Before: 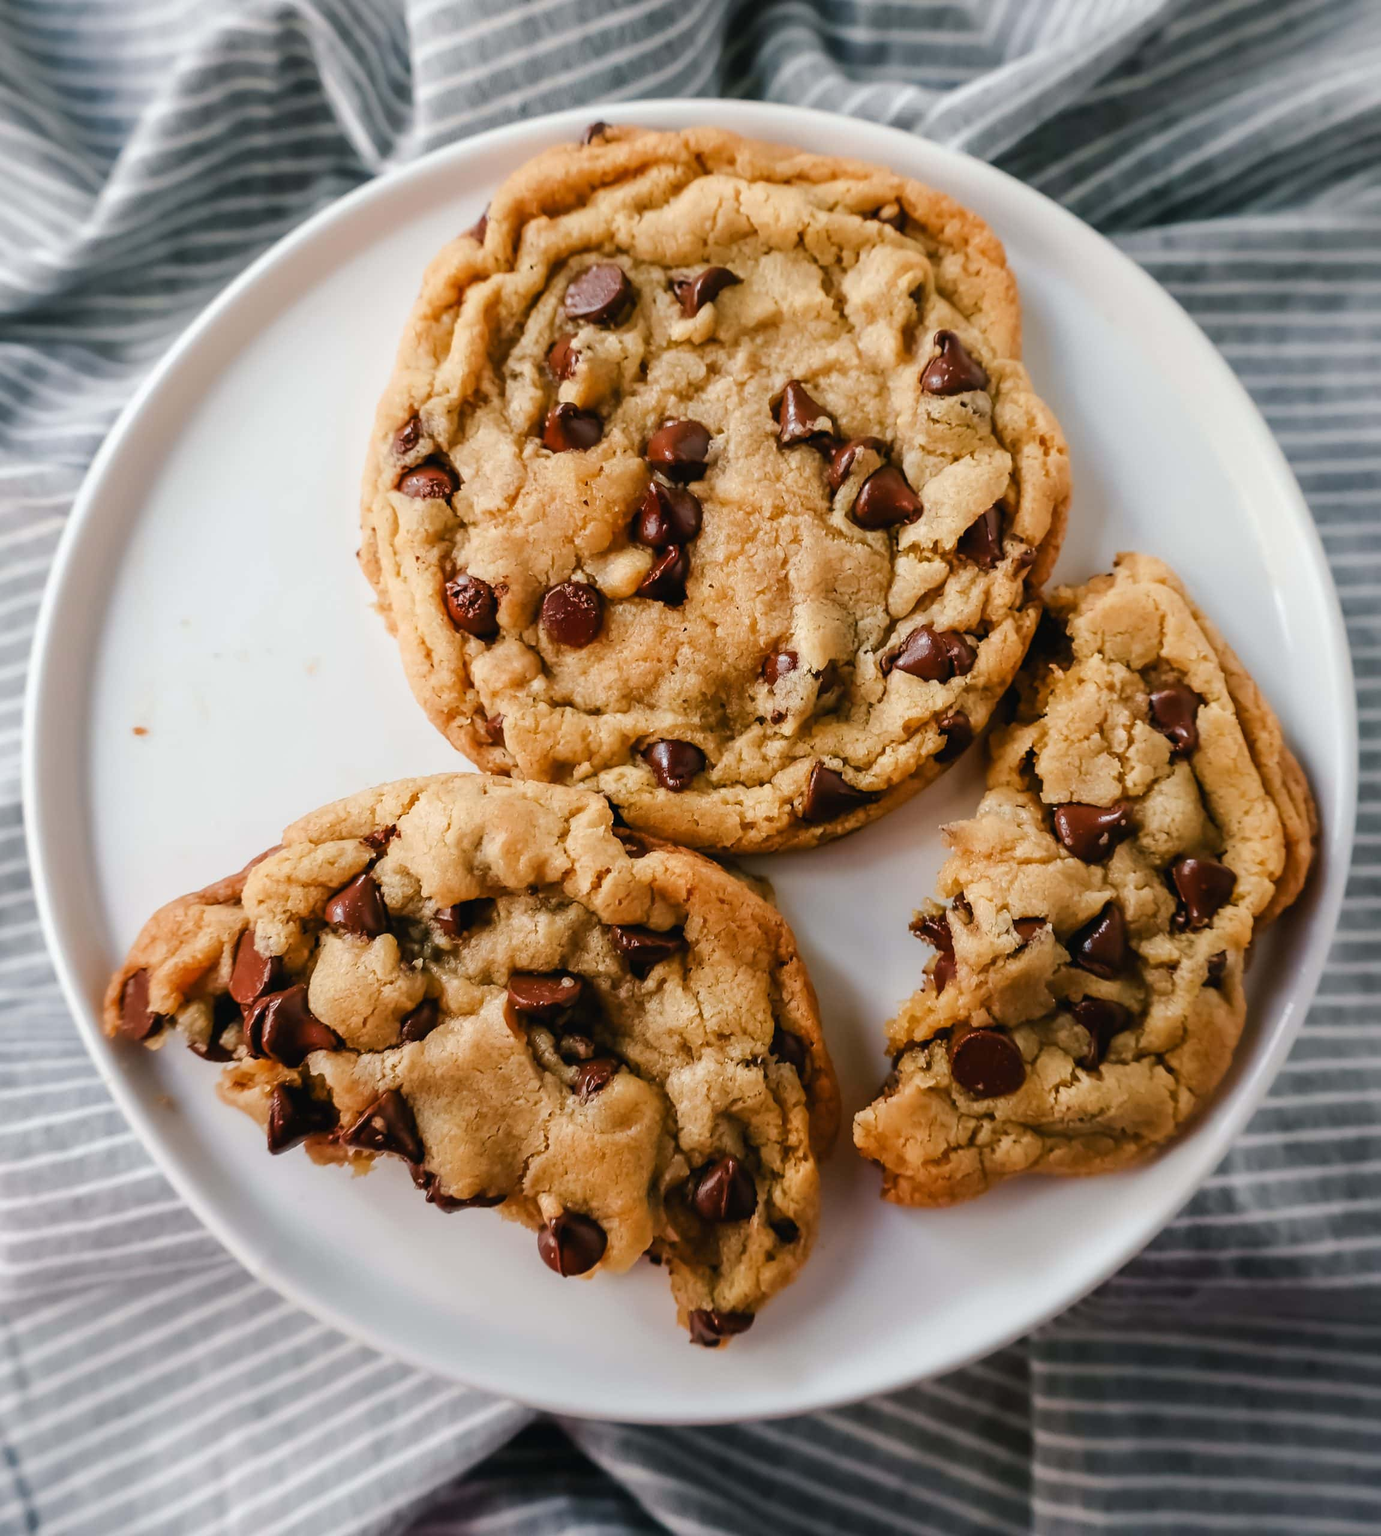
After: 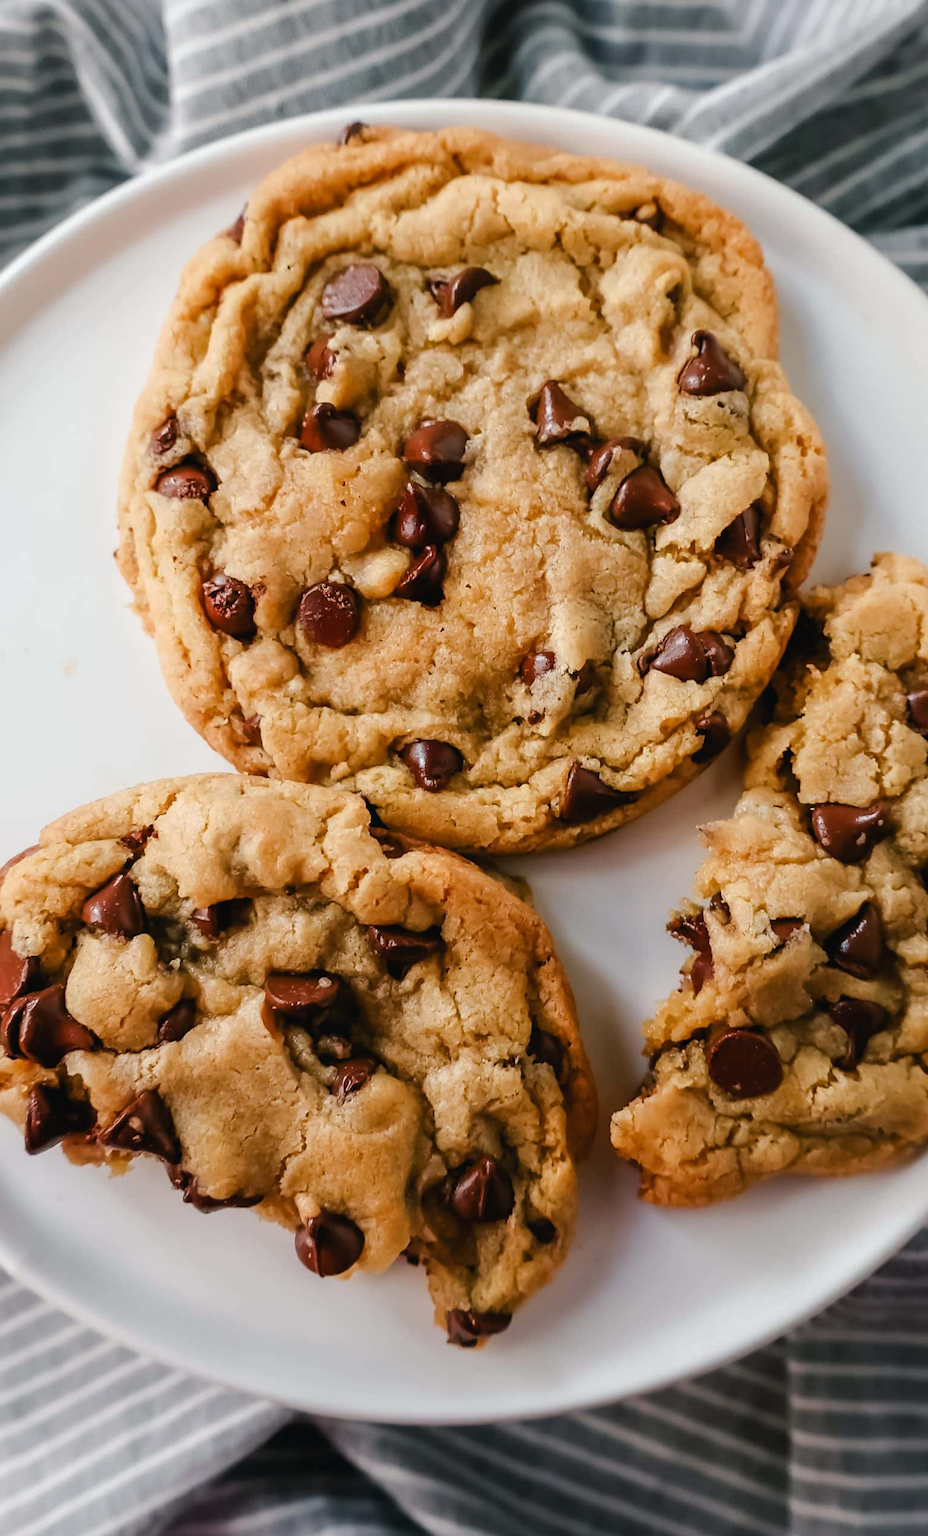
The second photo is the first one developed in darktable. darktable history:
crop and rotate: left 17.625%, right 15.149%
